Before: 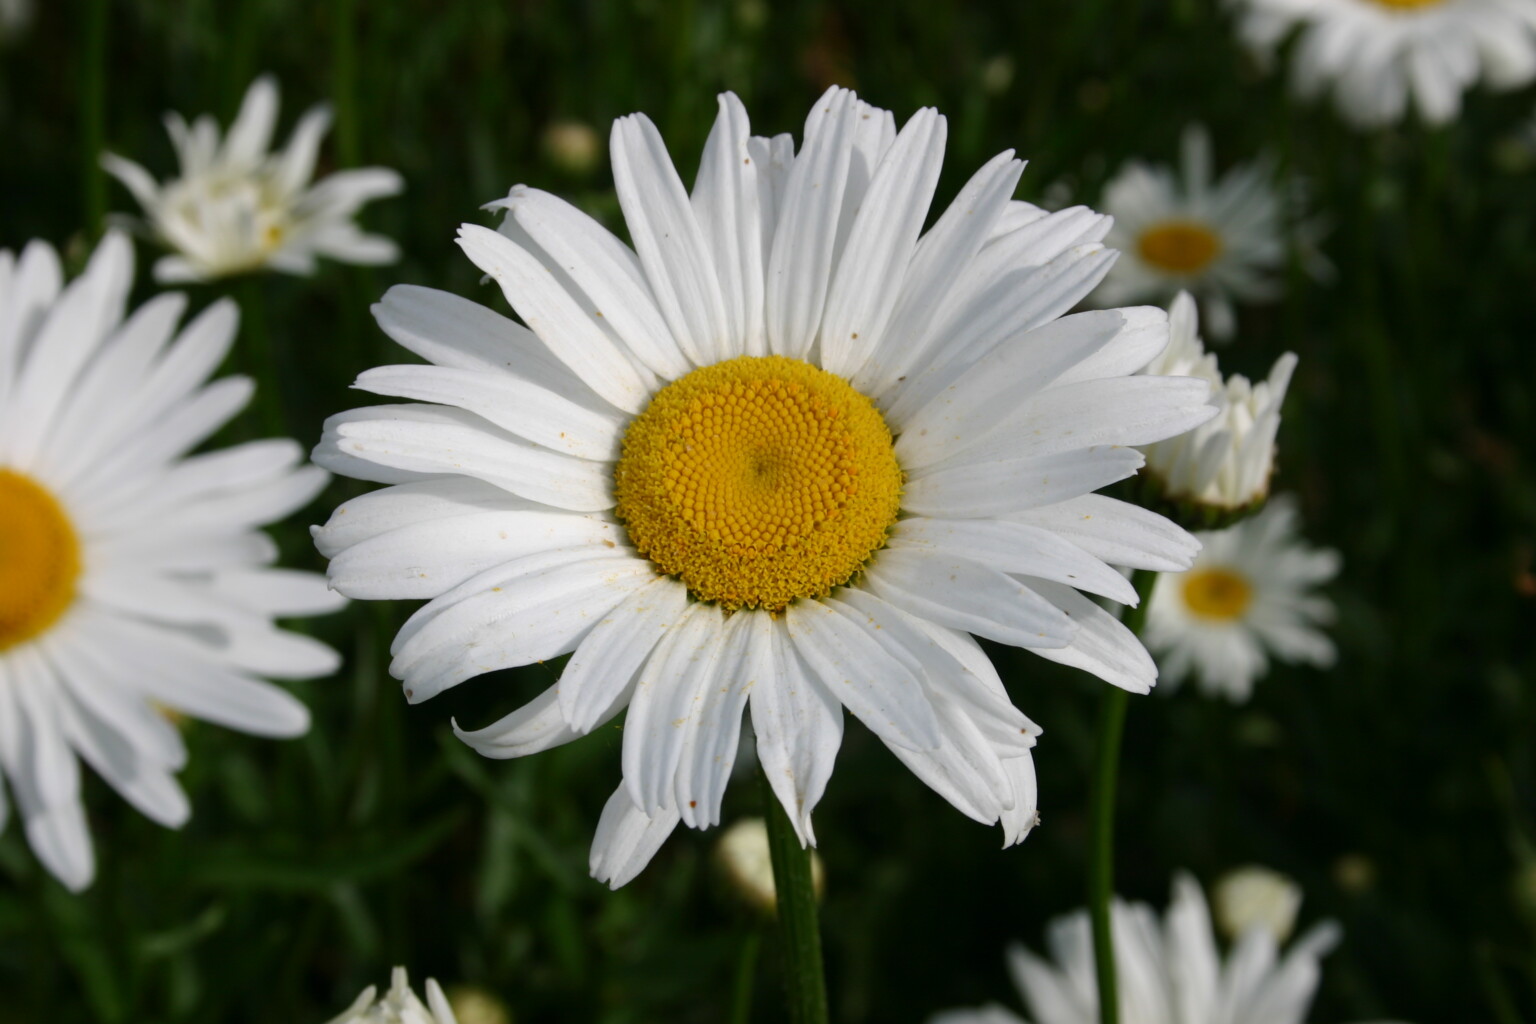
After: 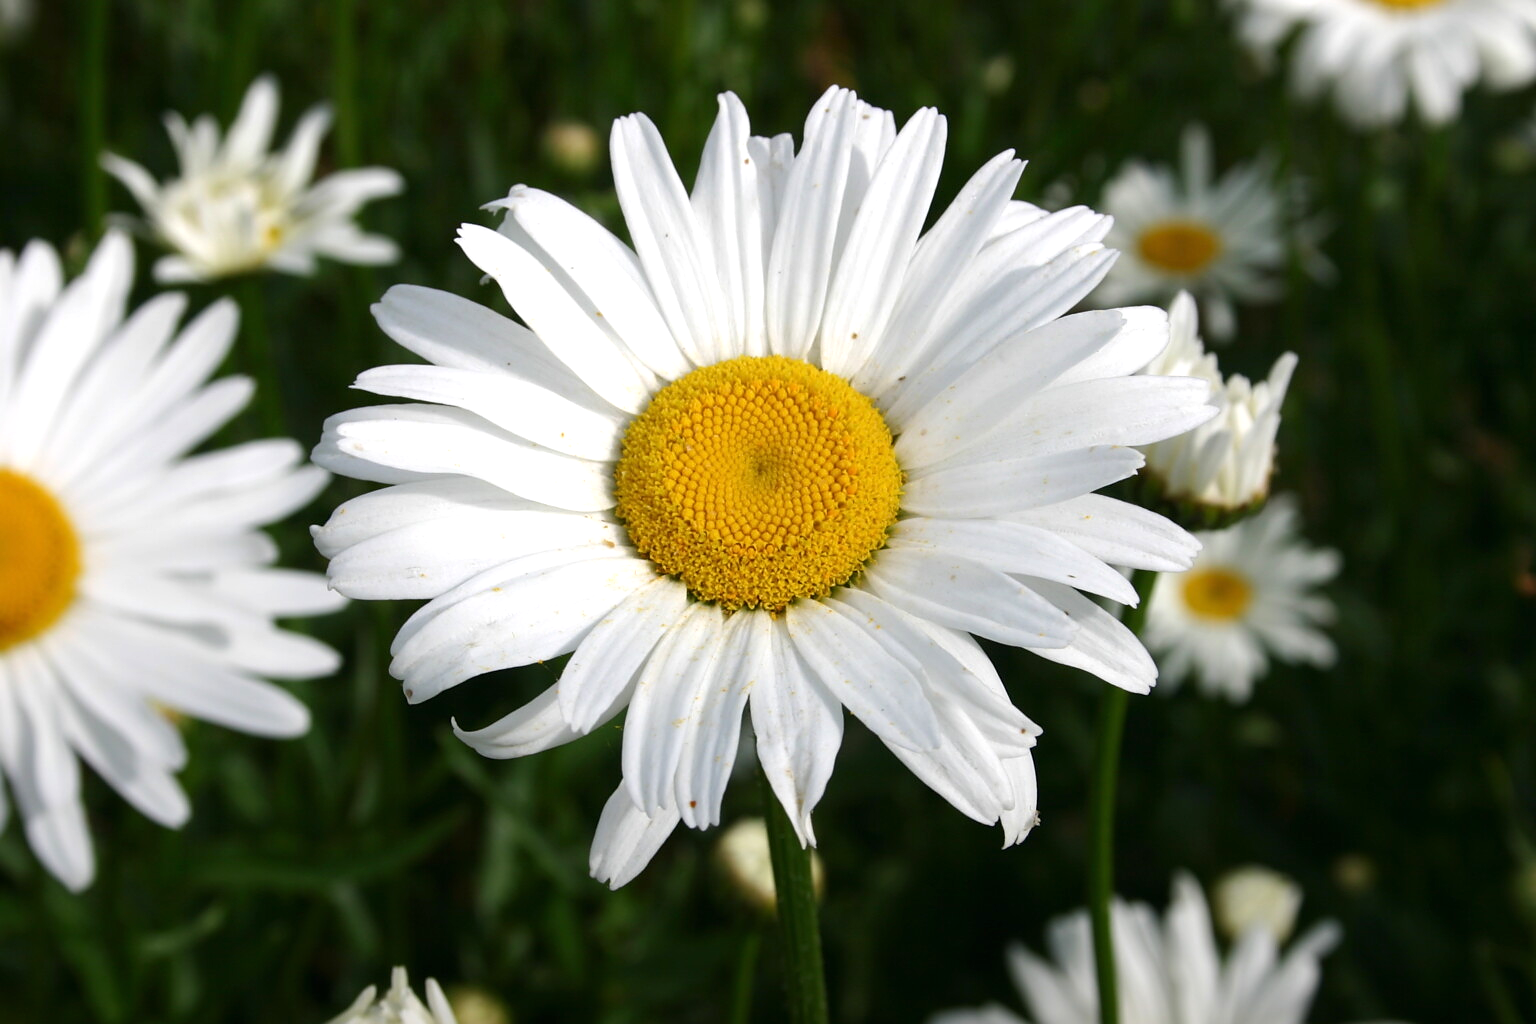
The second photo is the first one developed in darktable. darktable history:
sharpen: radius 0.969, amount 0.604
graduated density: rotation -180°, offset 24.95
exposure: black level correction 0, exposure 0.7 EV, compensate exposure bias true, compensate highlight preservation false
